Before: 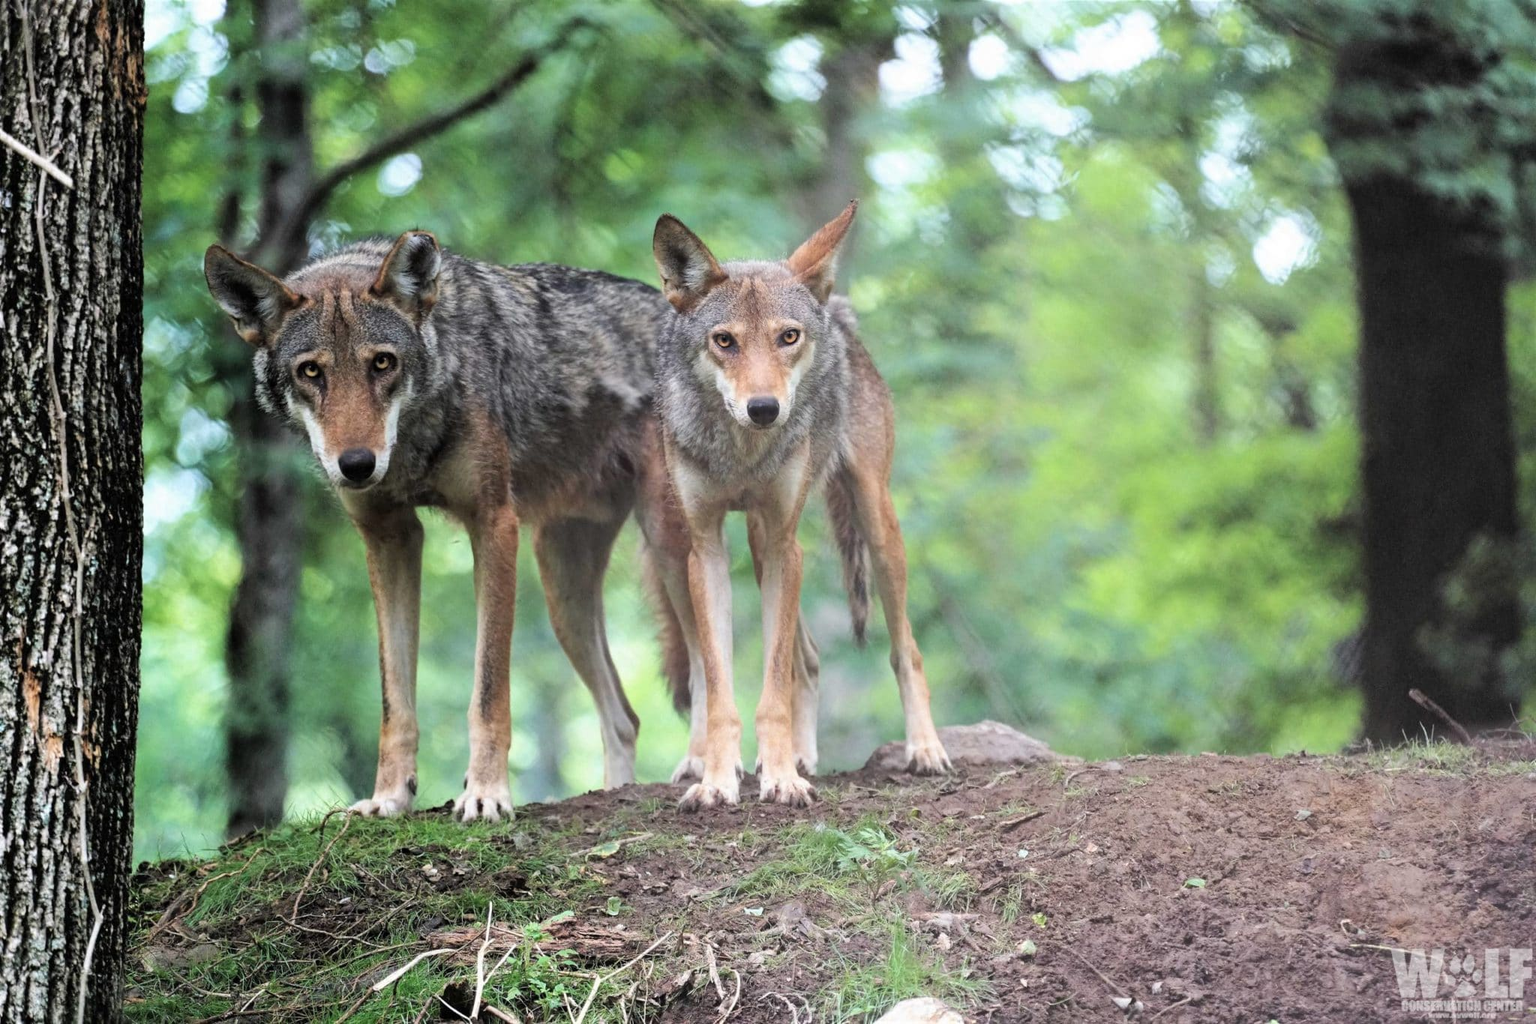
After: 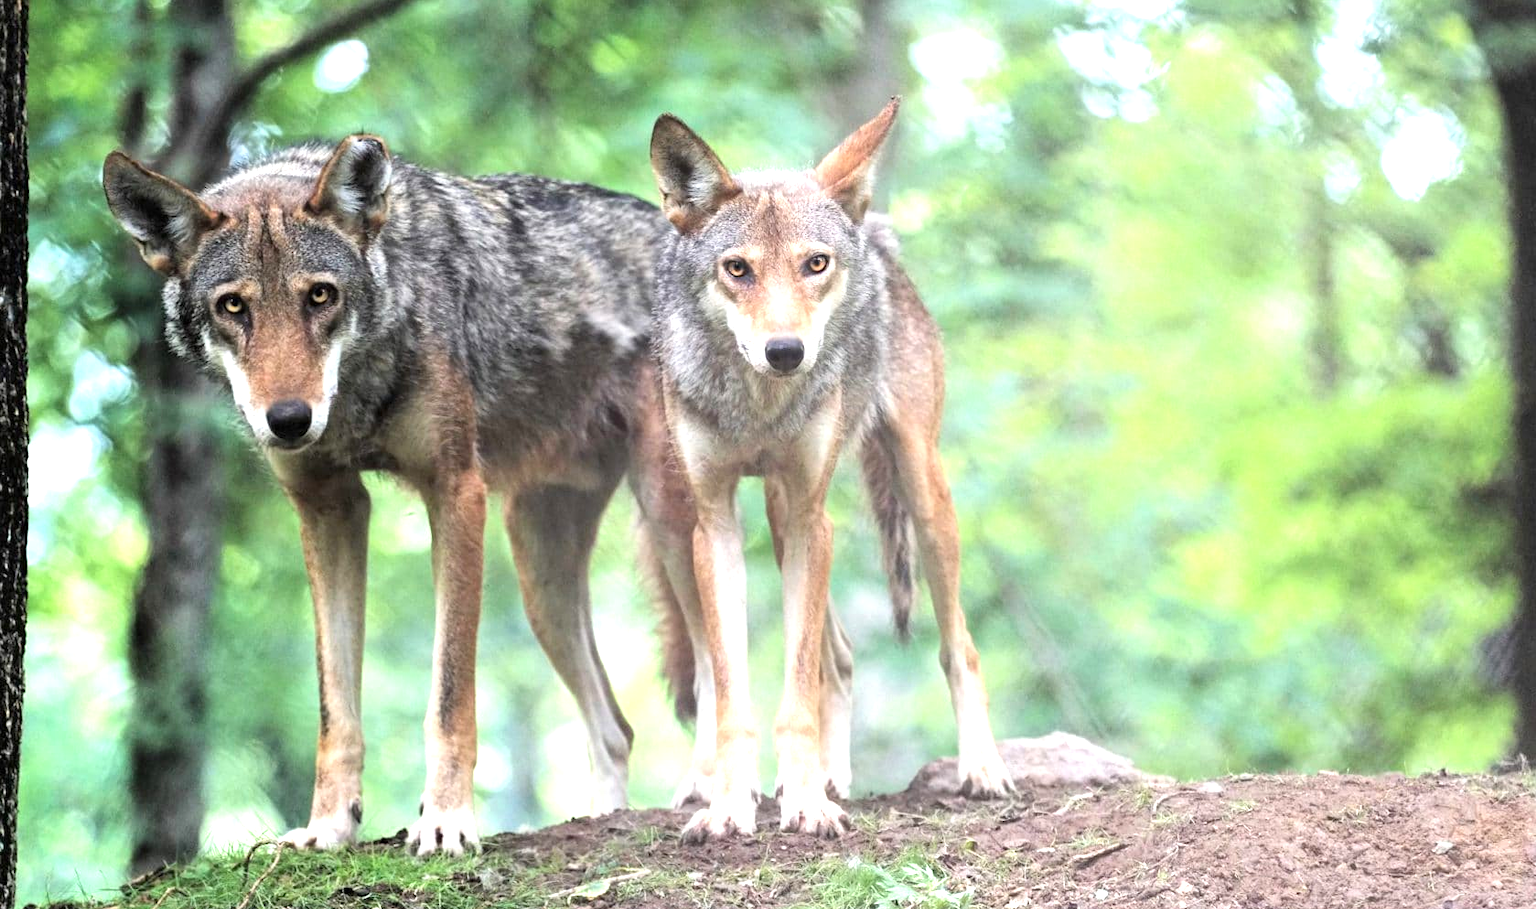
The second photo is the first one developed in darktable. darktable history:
crop: left 7.856%, top 11.836%, right 10.12%, bottom 15.387%
exposure: exposure 0.921 EV, compensate highlight preservation false
